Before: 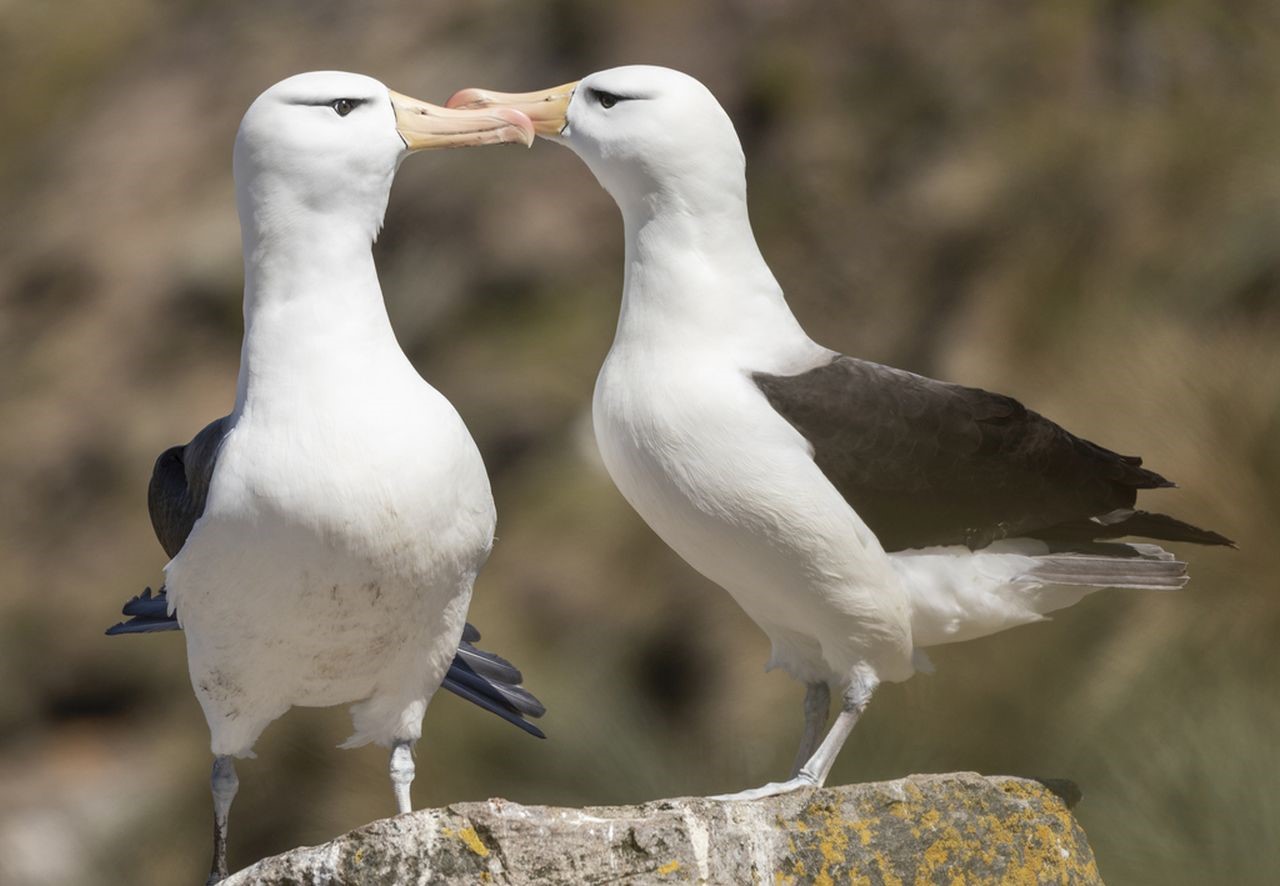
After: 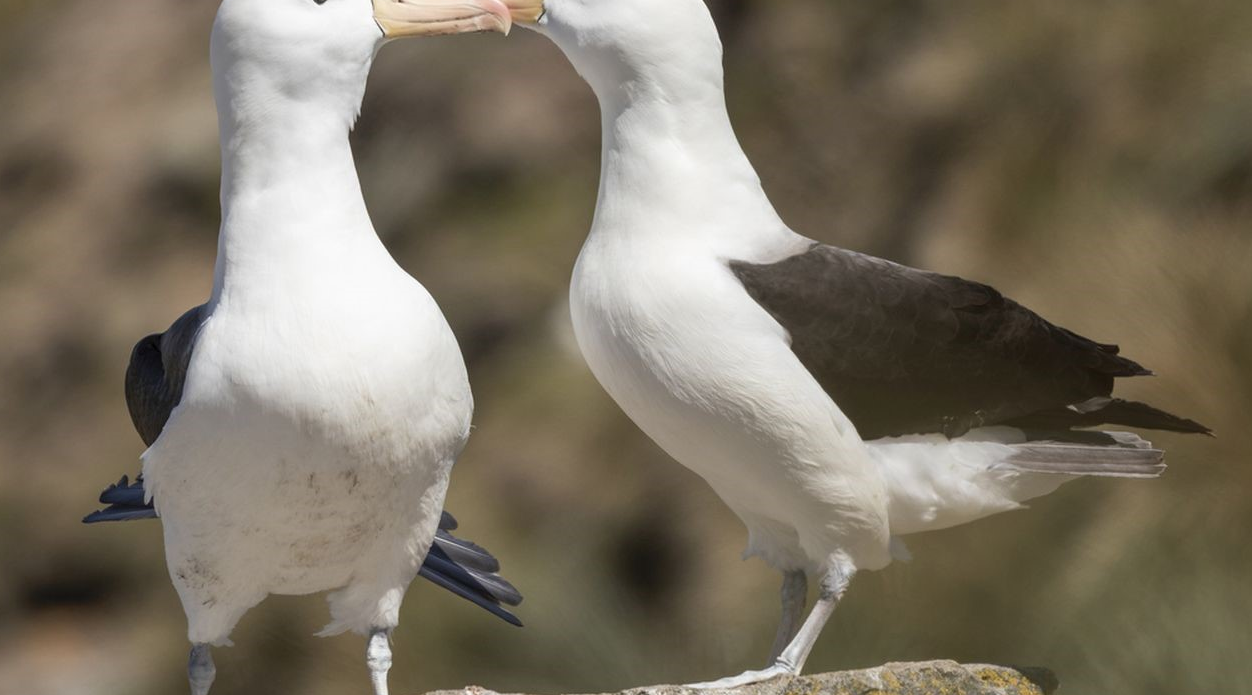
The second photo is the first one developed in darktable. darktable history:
crop and rotate: left 1.828%, top 12.674%, right 0.3%, bottom 8.87%
